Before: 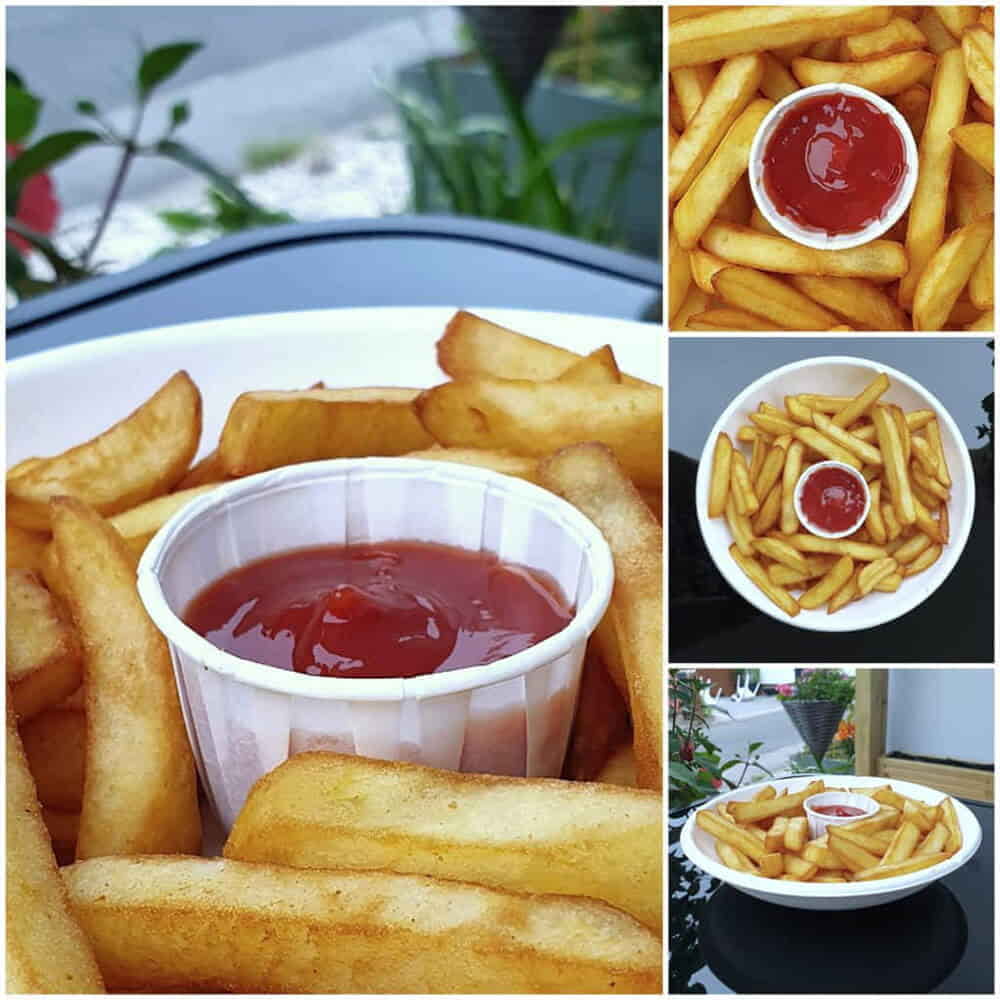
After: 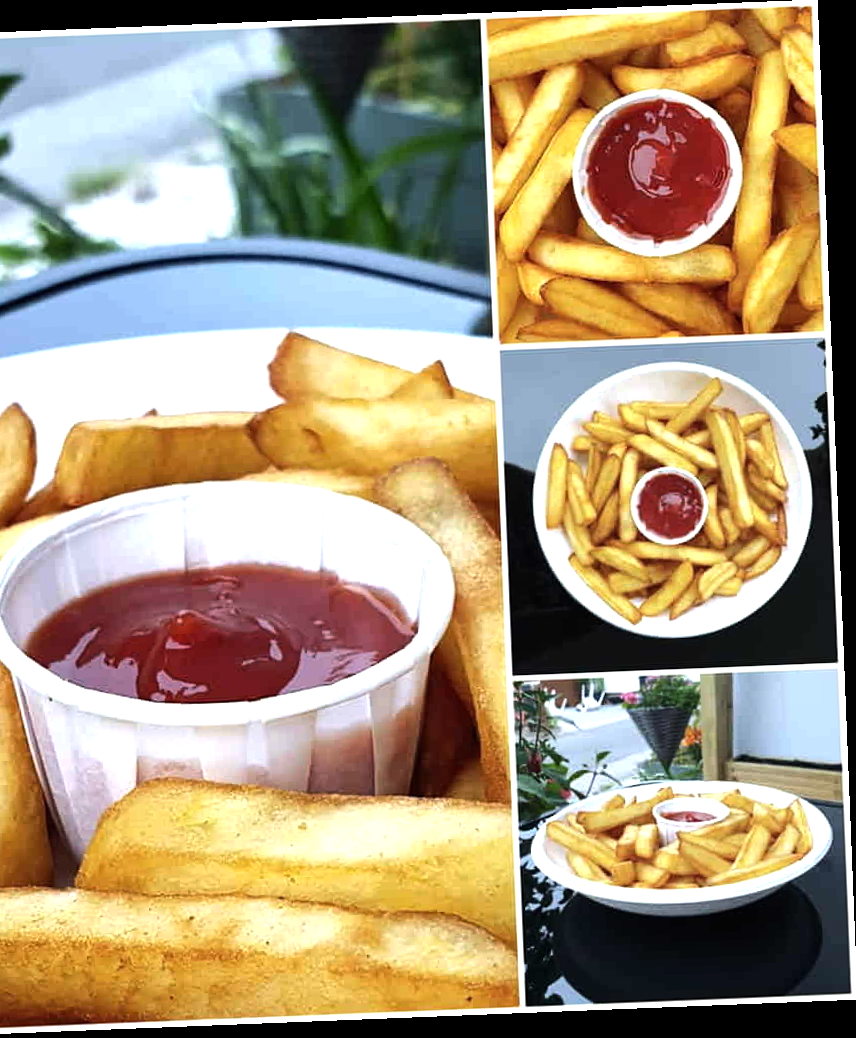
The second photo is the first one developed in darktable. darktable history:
tone equalizer: -8 EV -0.75 EV, -7 EV -0.7 EV, -6 EV -0.6 EV, -5 EV -0.4 EV, -3 EV 0.4 EV, -2 EV 0.6 EV, -1 EV 0.7 EV, +0 EV 0.75 EV, edges refinement/feathering 500, mask exposure compensation -1.57 EV, preserve details no
rotate and perspective: rotation -2.29°, automatic cropping off
crop: left 17.582%, bottom 0.031%
